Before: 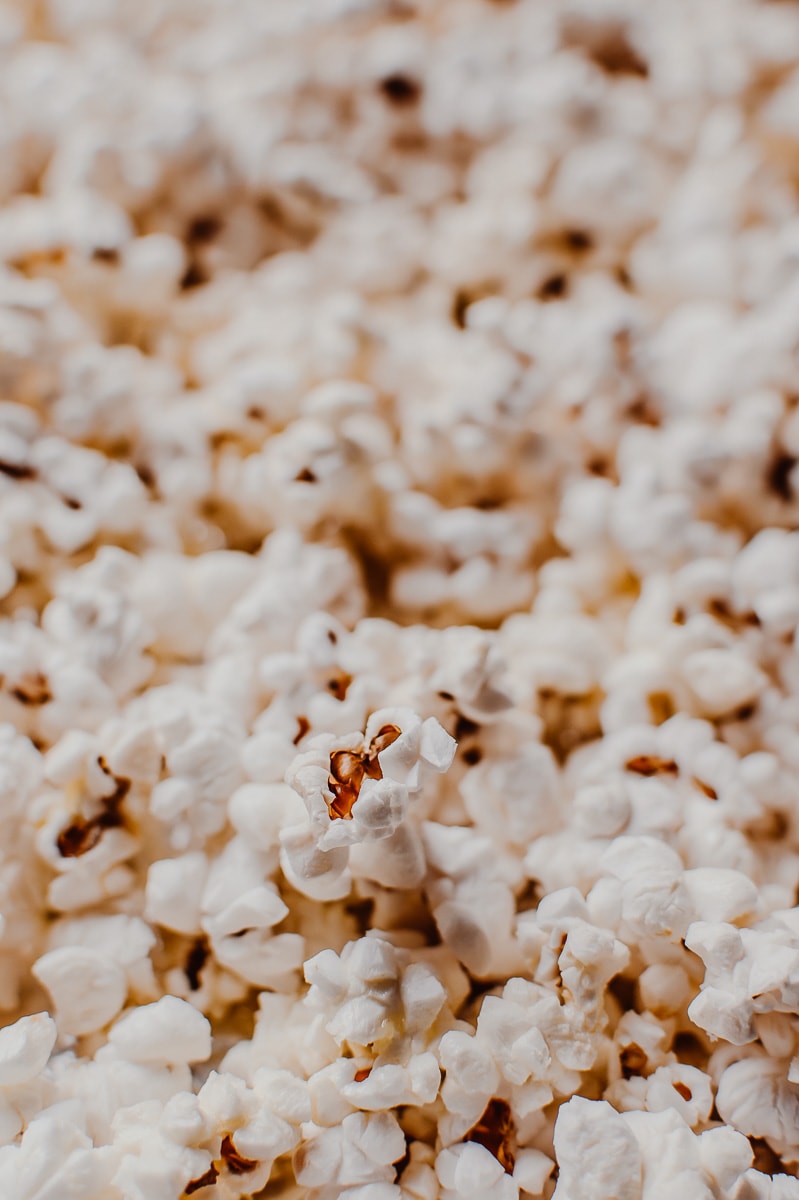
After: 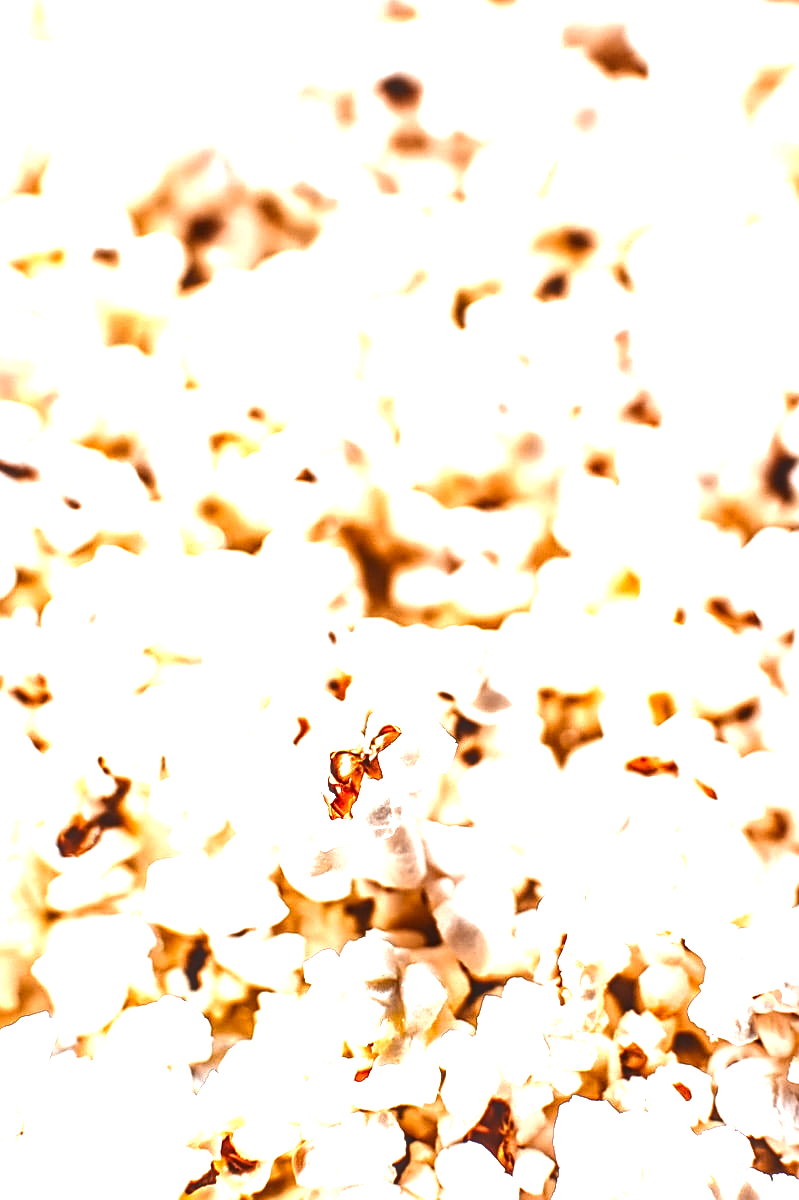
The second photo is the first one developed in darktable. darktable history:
tone equalizer: -8 EV -0.454 EV, -7 EV -0.392 EV, -6 EV -0.352 EV, -5 EV -0.249 EV, -3 EV 0.191 EV, -2 EV 0.361 EV, -1 EV 0.382 EV, +0 EV 0.44 EV, smoothing diameter 2.16%, edges refinement/feathering 24.94, mask exposure compensation -1.57 EV, filter diffusion 5
local contrast: on, module defaults
exposure: black level correction 0, exposure 1.528 EV, compensate highlight preservation false
sharpen: on, module defaults
contrast brightness saturation: brightness -0.198, saturation 0.077
